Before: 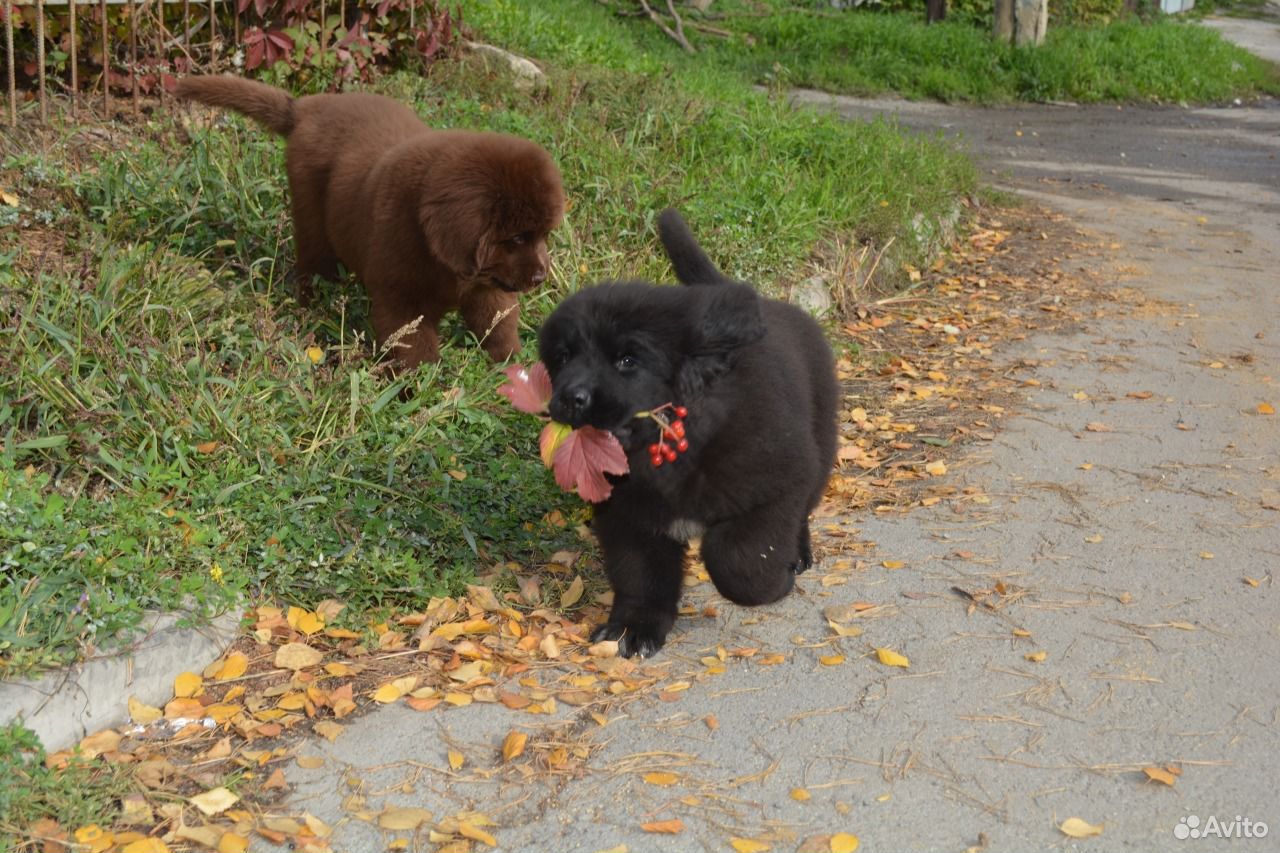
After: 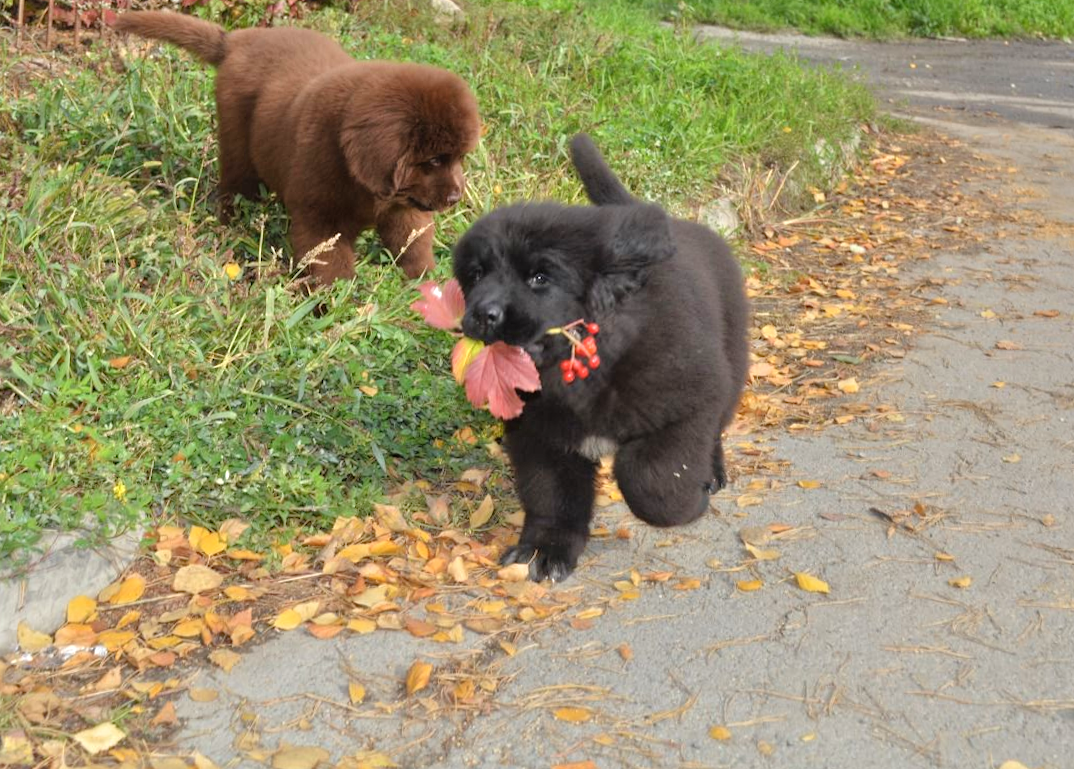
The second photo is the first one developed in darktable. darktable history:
rotate and perspective: rotation 0.215°, lens shift (vertical) -0.139, crop left 0.069, crop right 0.939, crop top 0.002, crop bottom 0.996
tone equalizer: -7 EV 0.15 EV, -6 EV 0.6 EV, -5 EV 1.15 EV, -4 EV 1.33 EV, -3 EV 1.15 EV, -2 EV 0.6 EV, -1 EV 0.15 EV, mask exposure compensation -0.5 EV
crop: left 3.305%, top 6.436%, right 6.389%, bottom 3.258%
